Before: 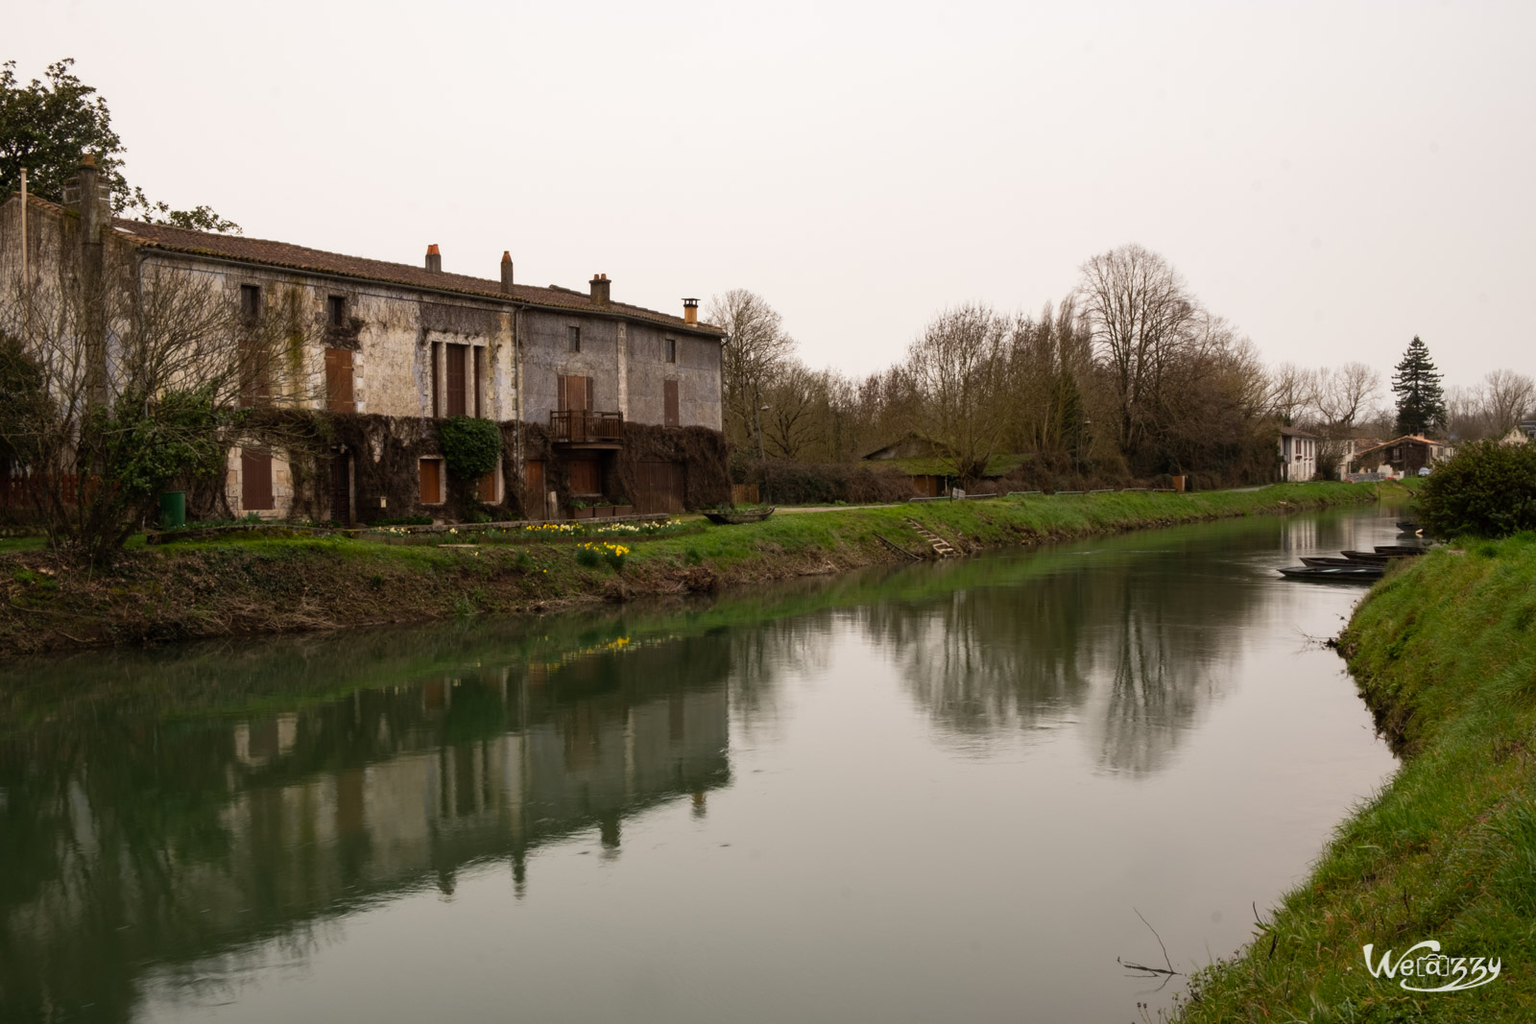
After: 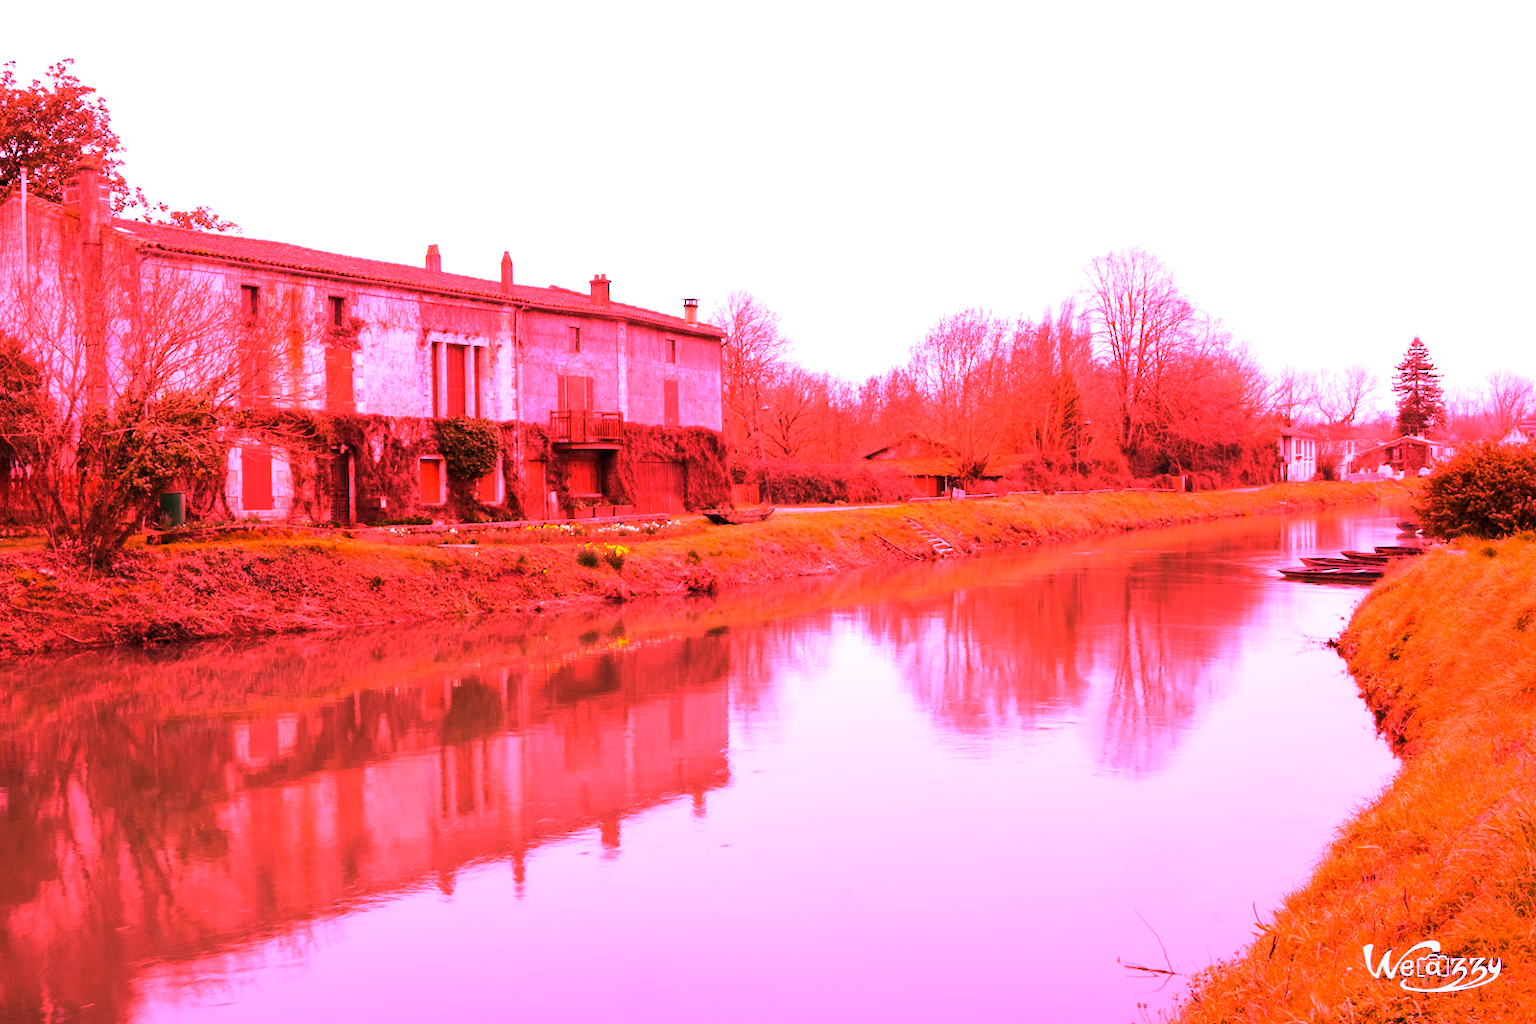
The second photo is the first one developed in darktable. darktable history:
white balance: red 4.26, blue 1.802
exposure: exposure 0.6 EV, compensate highlight preservation false
